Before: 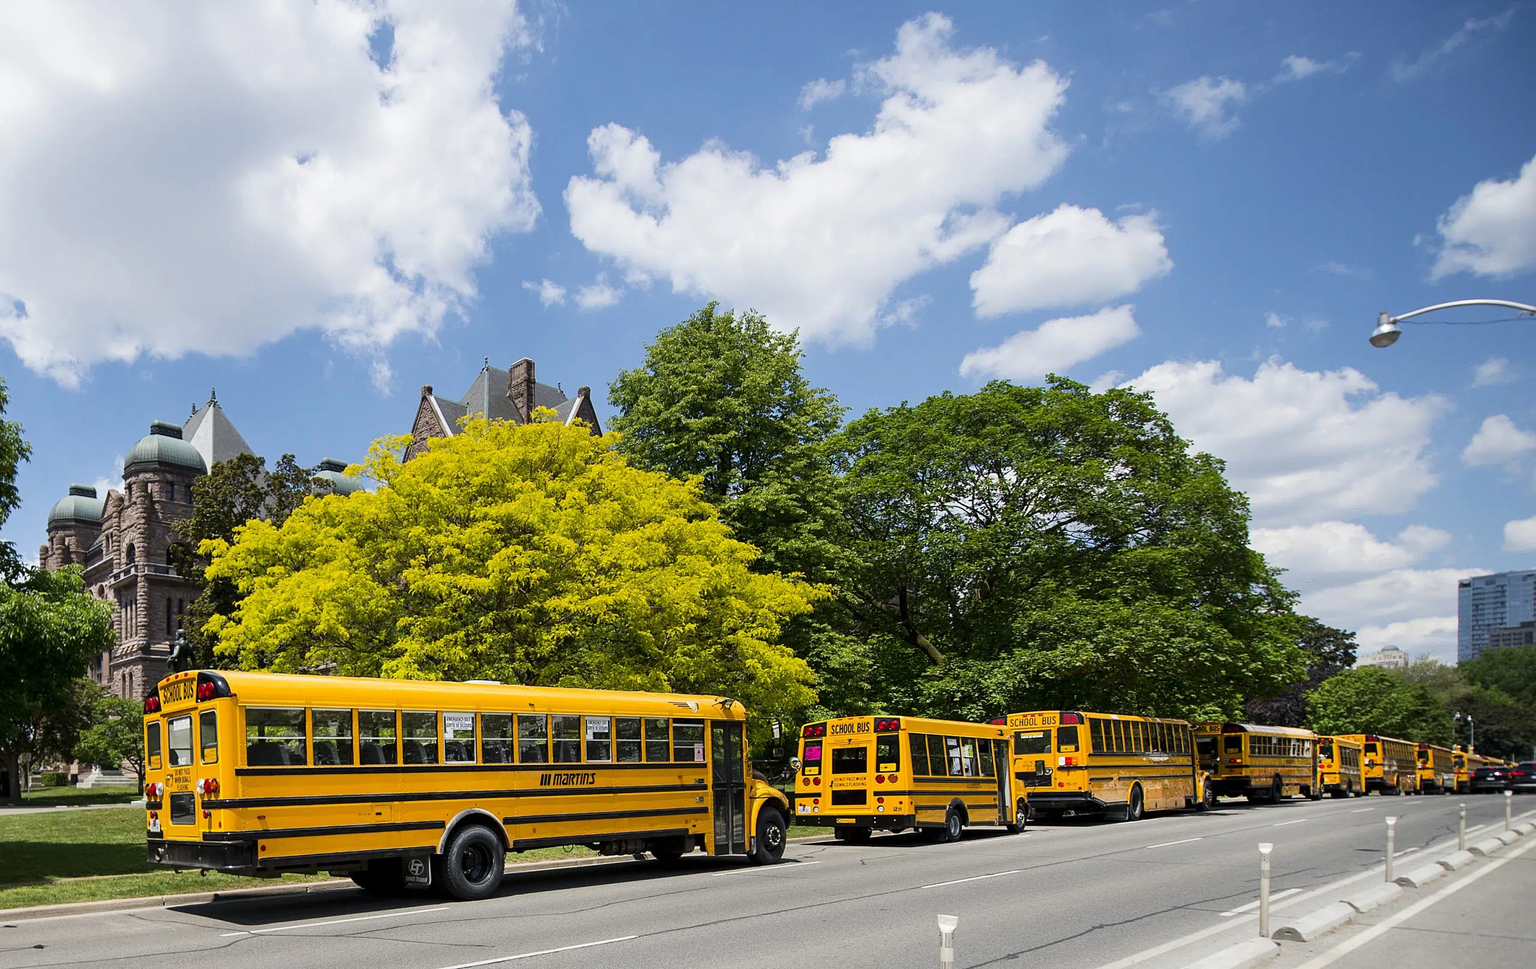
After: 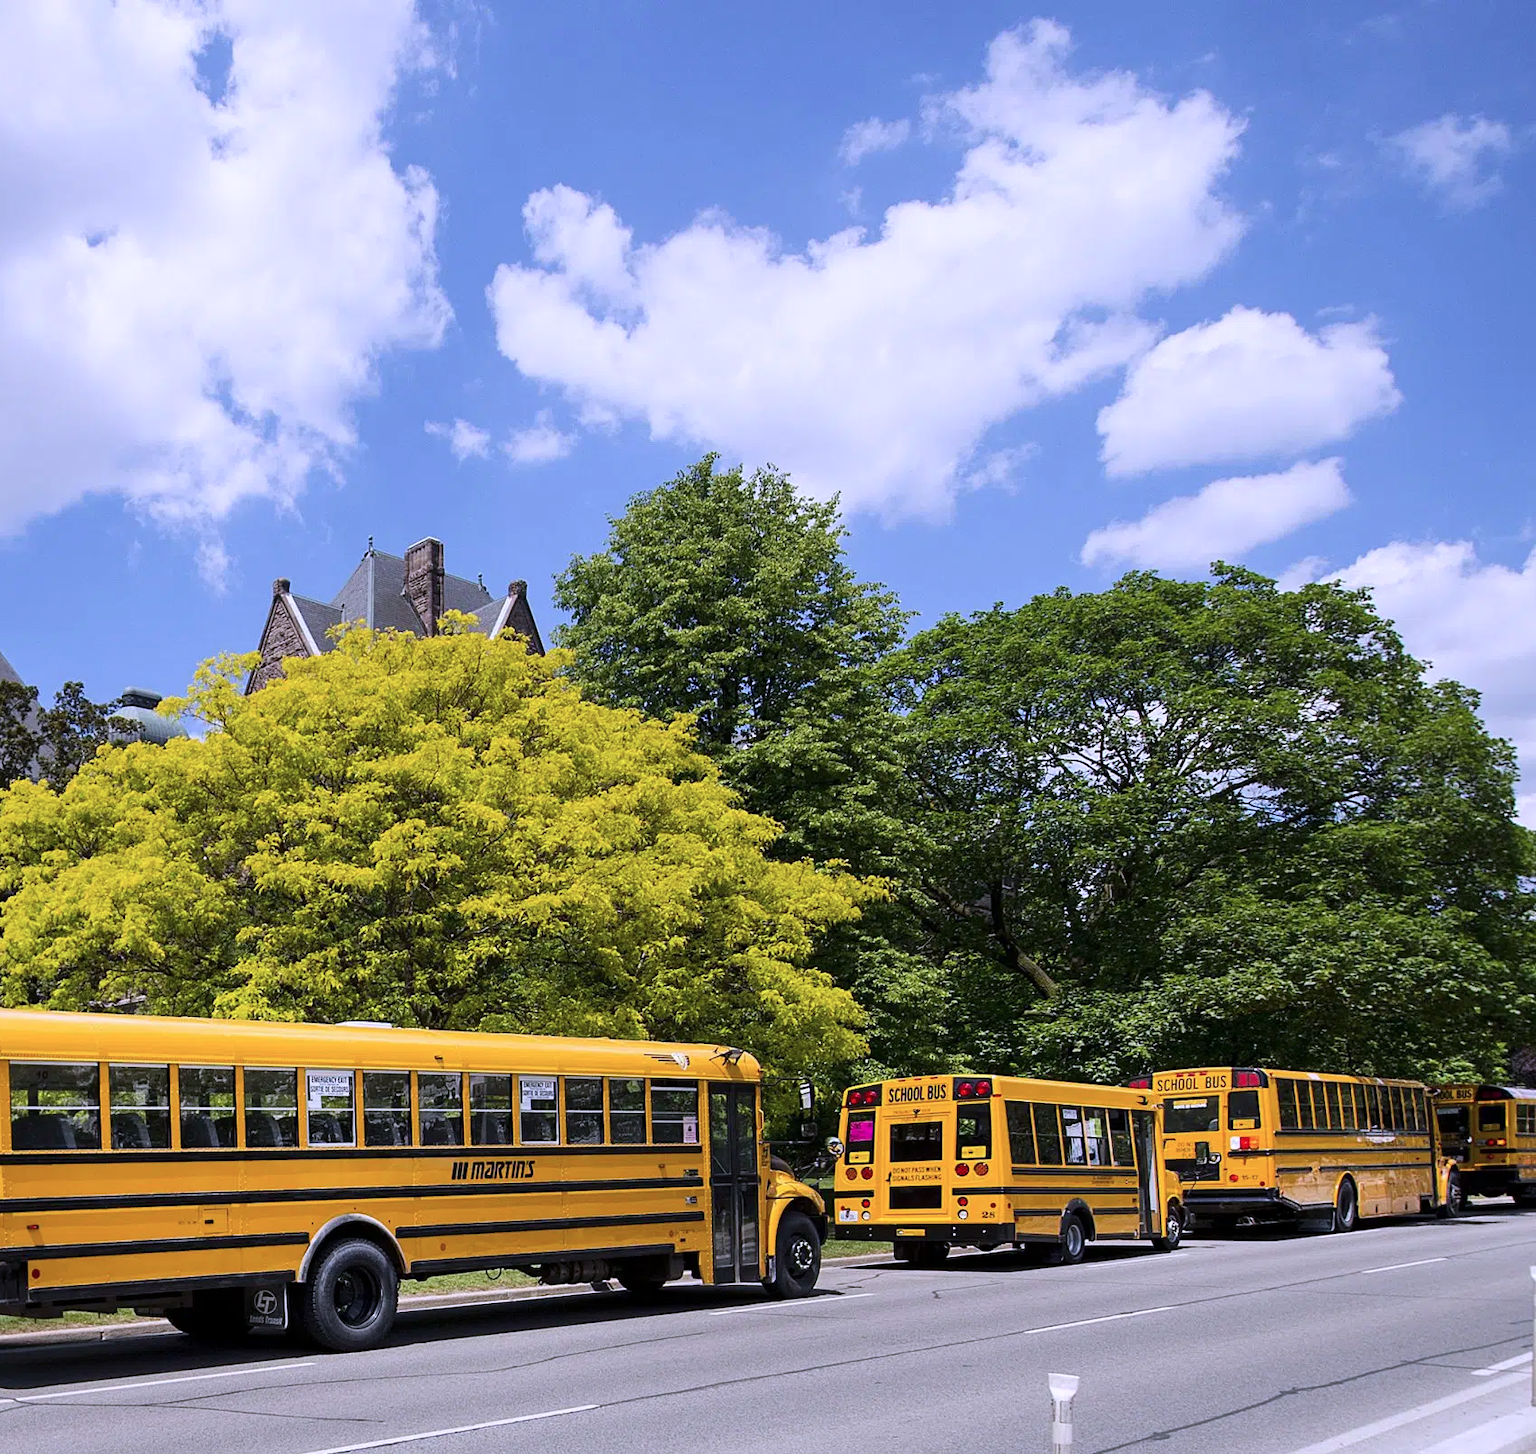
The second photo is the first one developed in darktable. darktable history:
crop and rotate: left 15.596%, right 17.801%
color calibration: illuminant custom, x 0.367, y 0.392, temperature 4432.37 K
